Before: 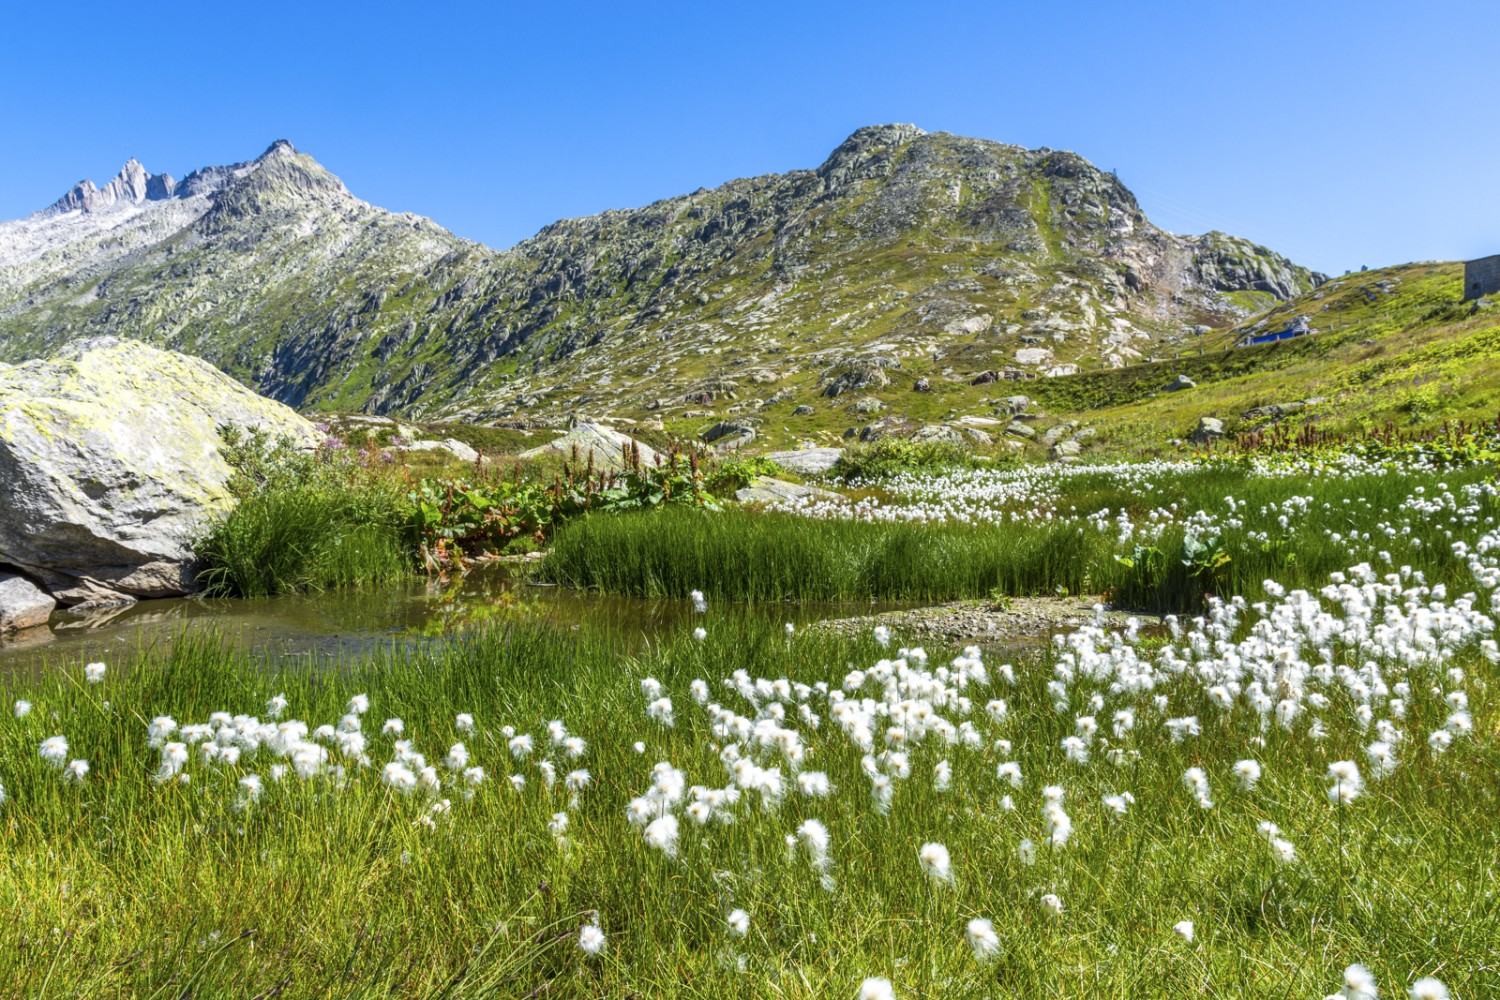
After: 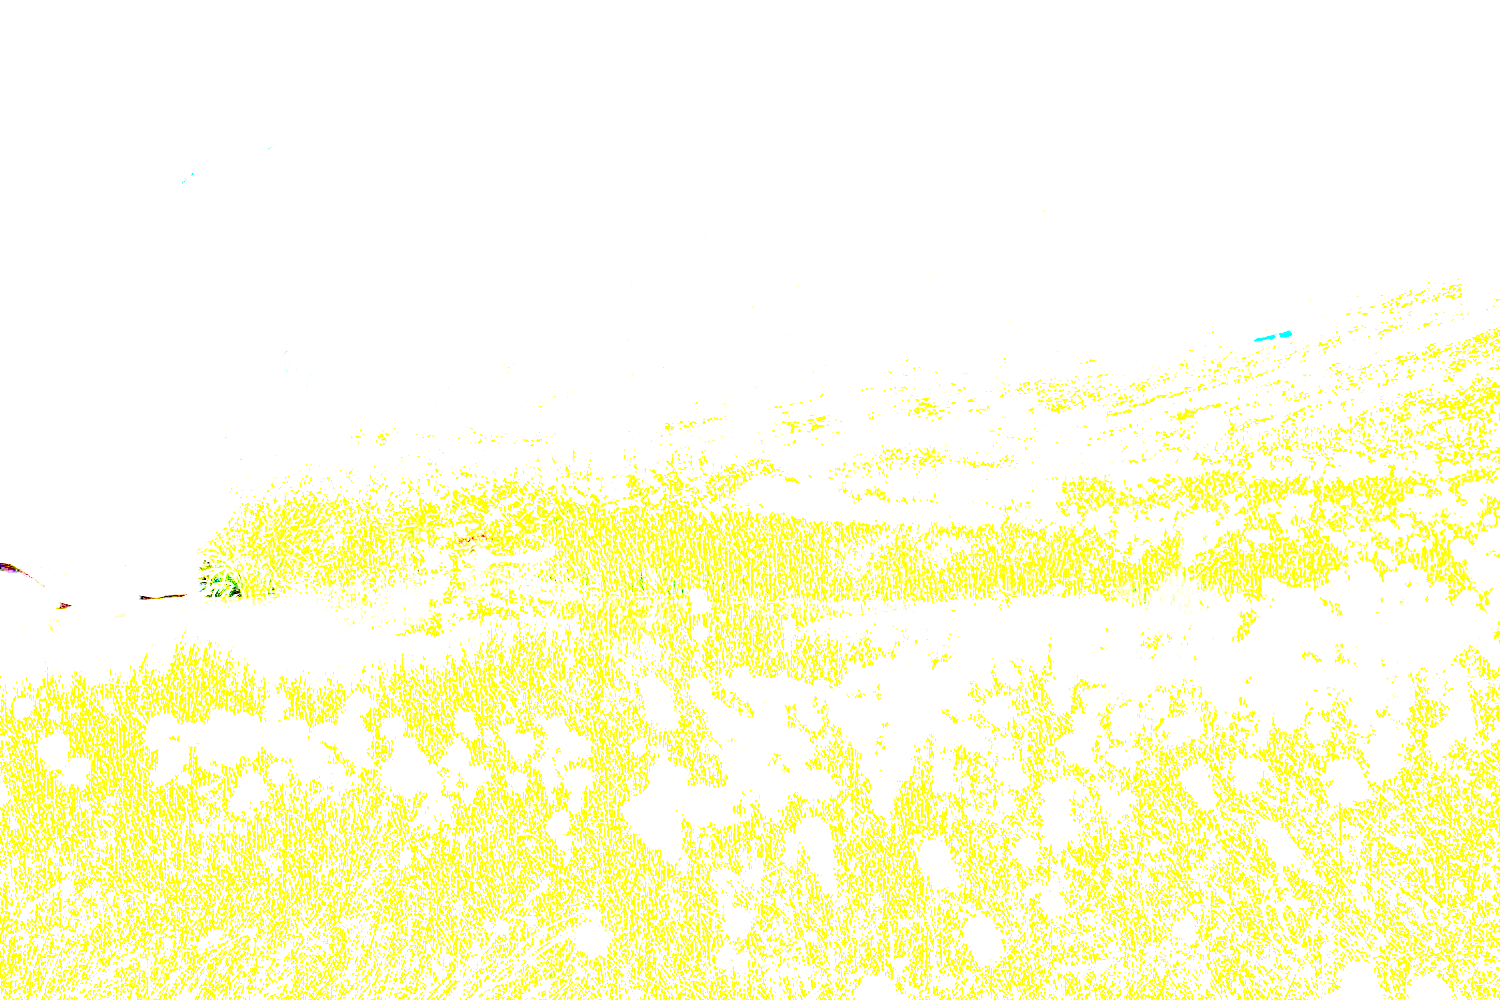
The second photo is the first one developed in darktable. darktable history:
color balance rgb: perceptual saturation grading › global saturation 8.89%, saturation formula JzAzBz (2021)
color correction: highlights a* 0.003, highlights b* -0.283
exposure: exposure 8 EV, compensate highlight preservation false
rgb levels: levels [[0.01, 0.419, 0.839], [0, 0.5, 1], [0, 0.5, 1]]
